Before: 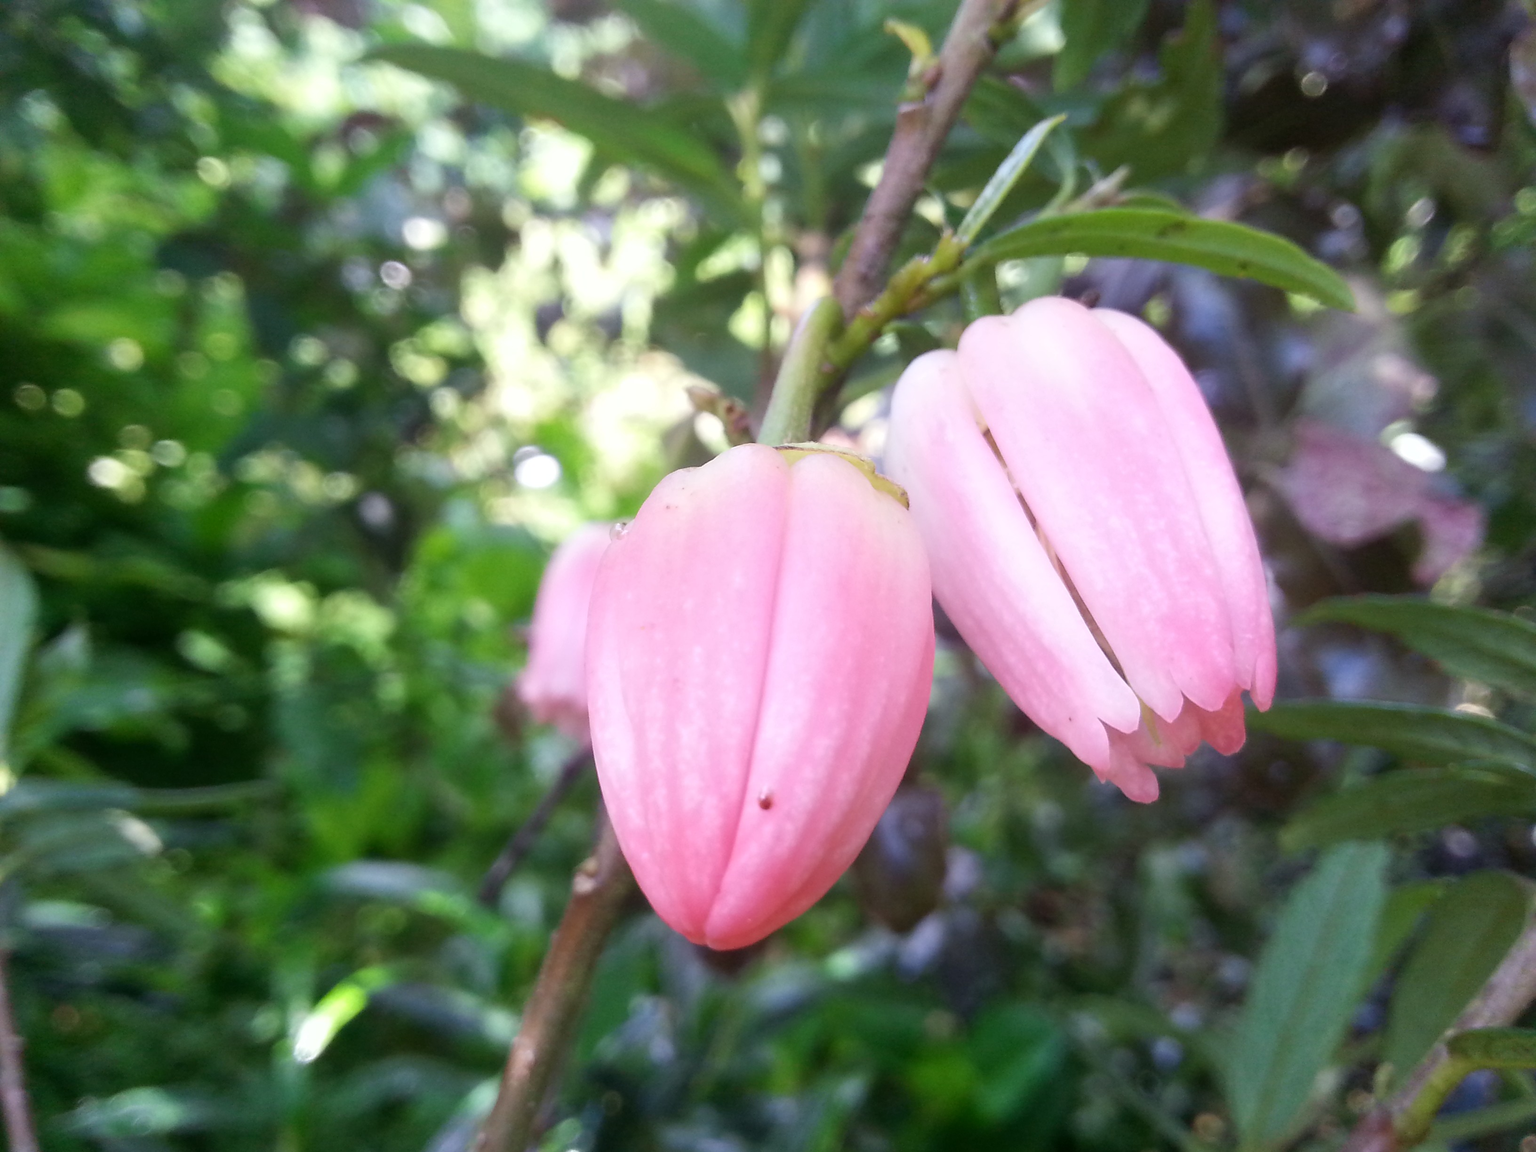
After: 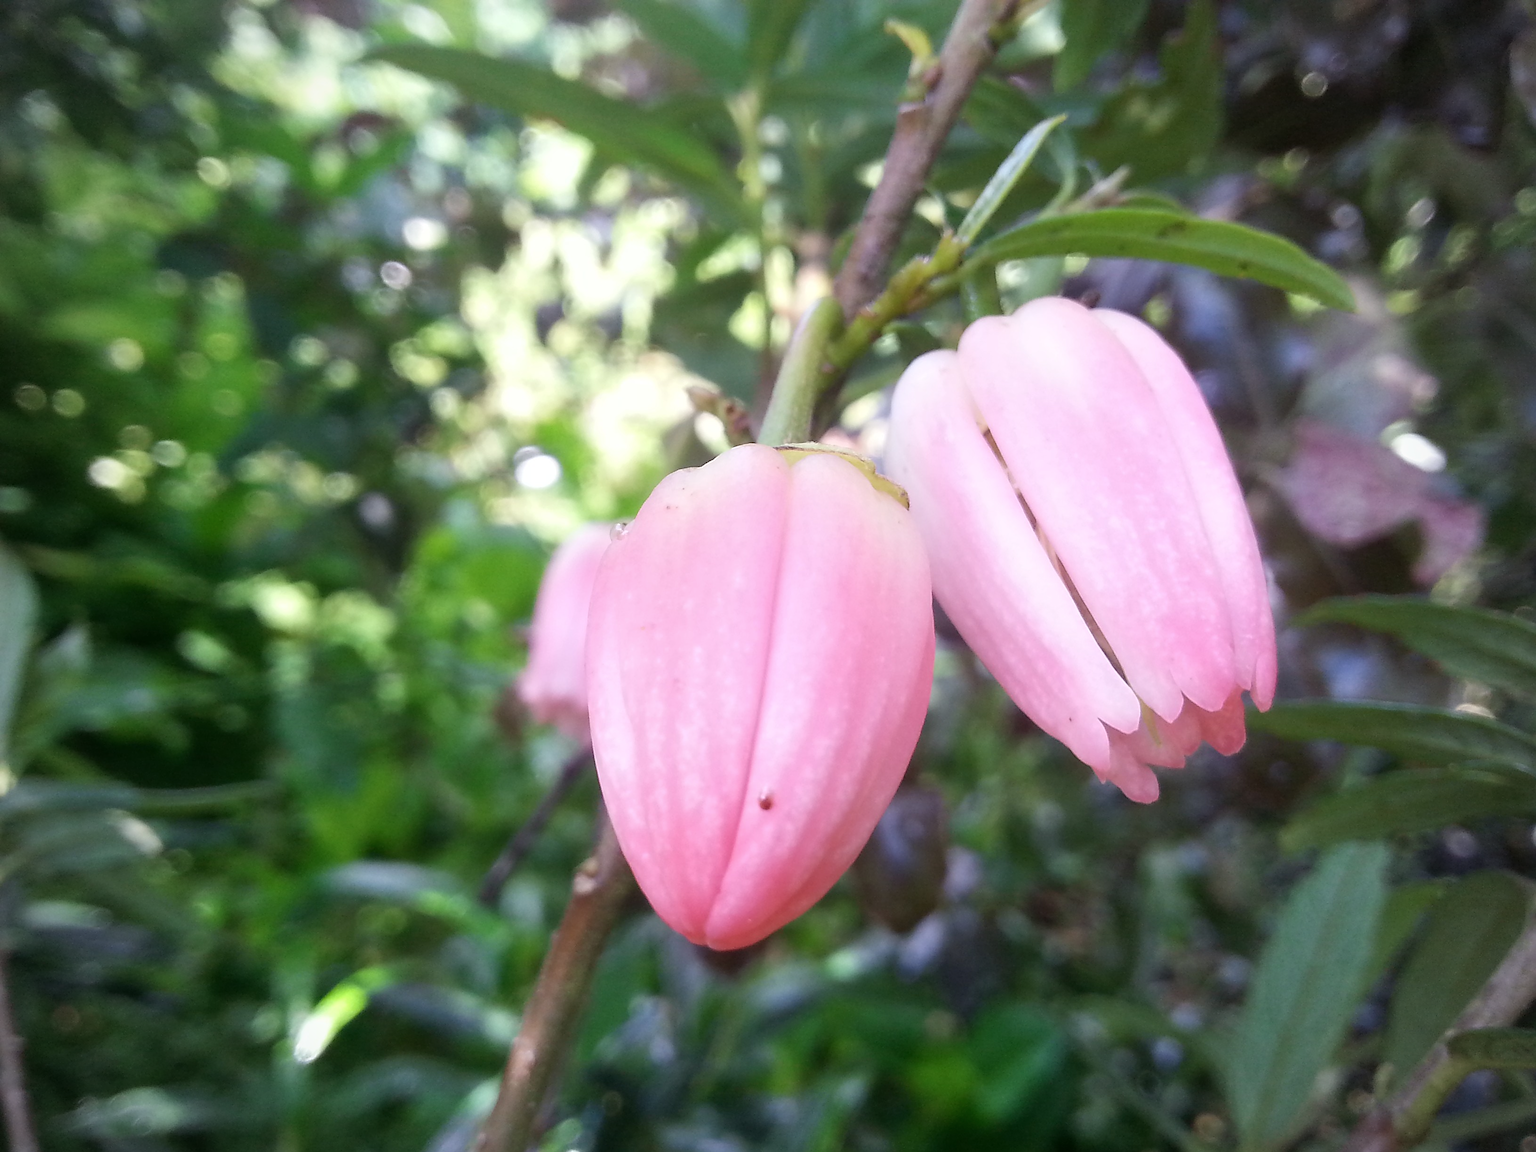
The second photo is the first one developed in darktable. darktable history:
sharpen: on, module defaults
contrast brightness saturation: saturation -0.04
vignetting: unbound false
